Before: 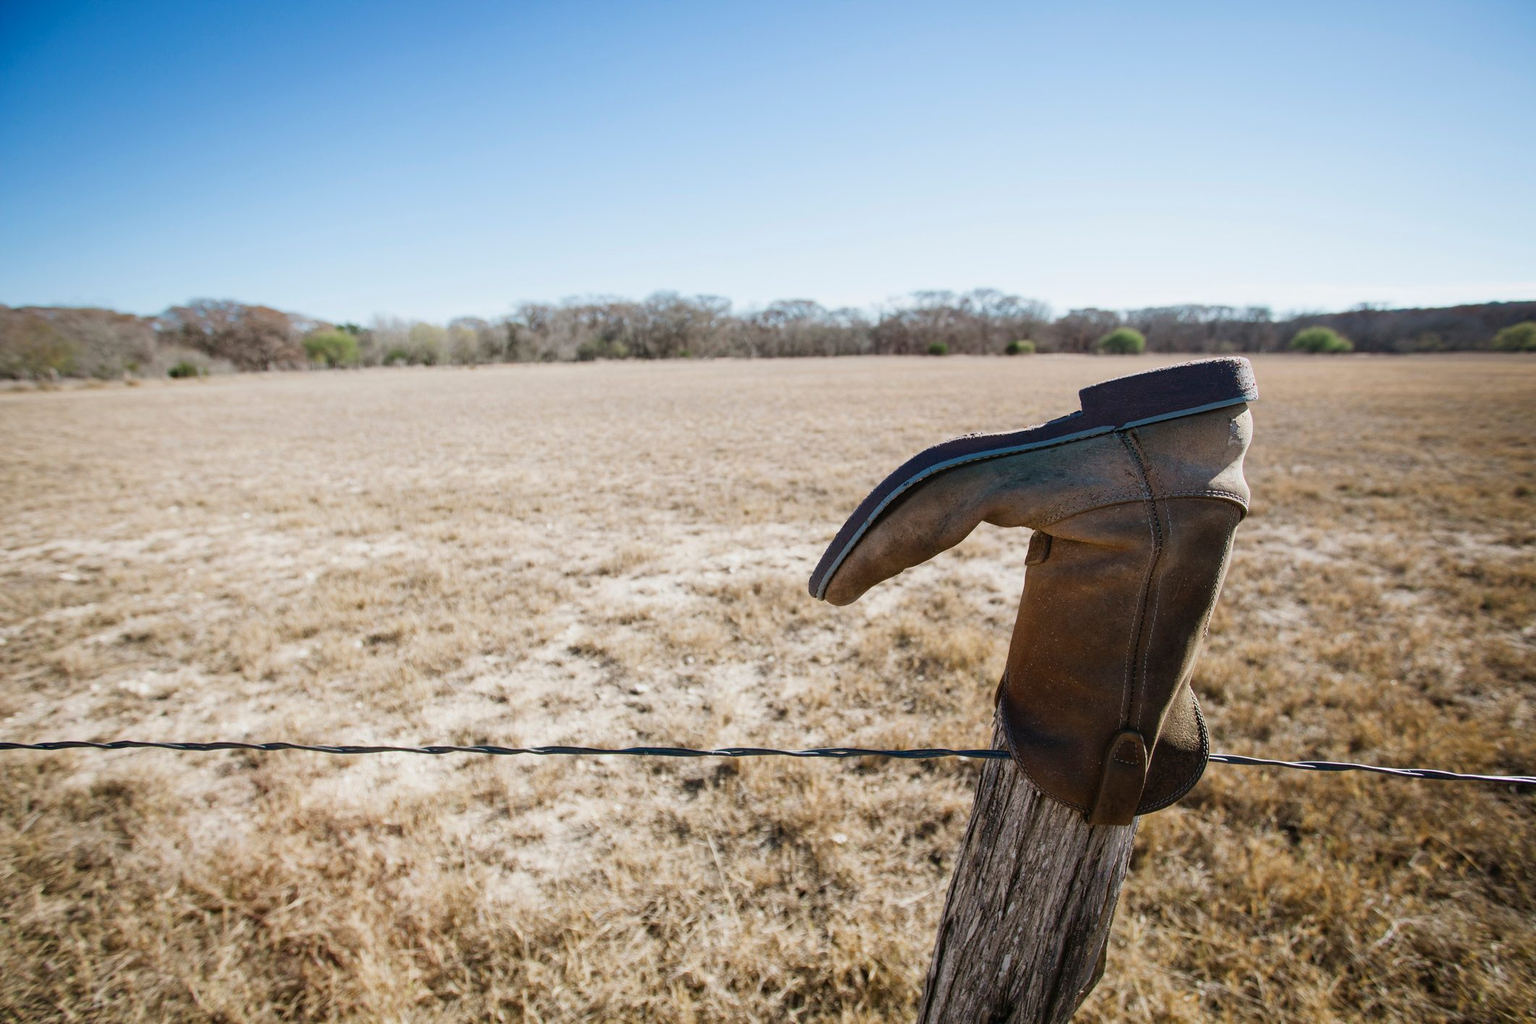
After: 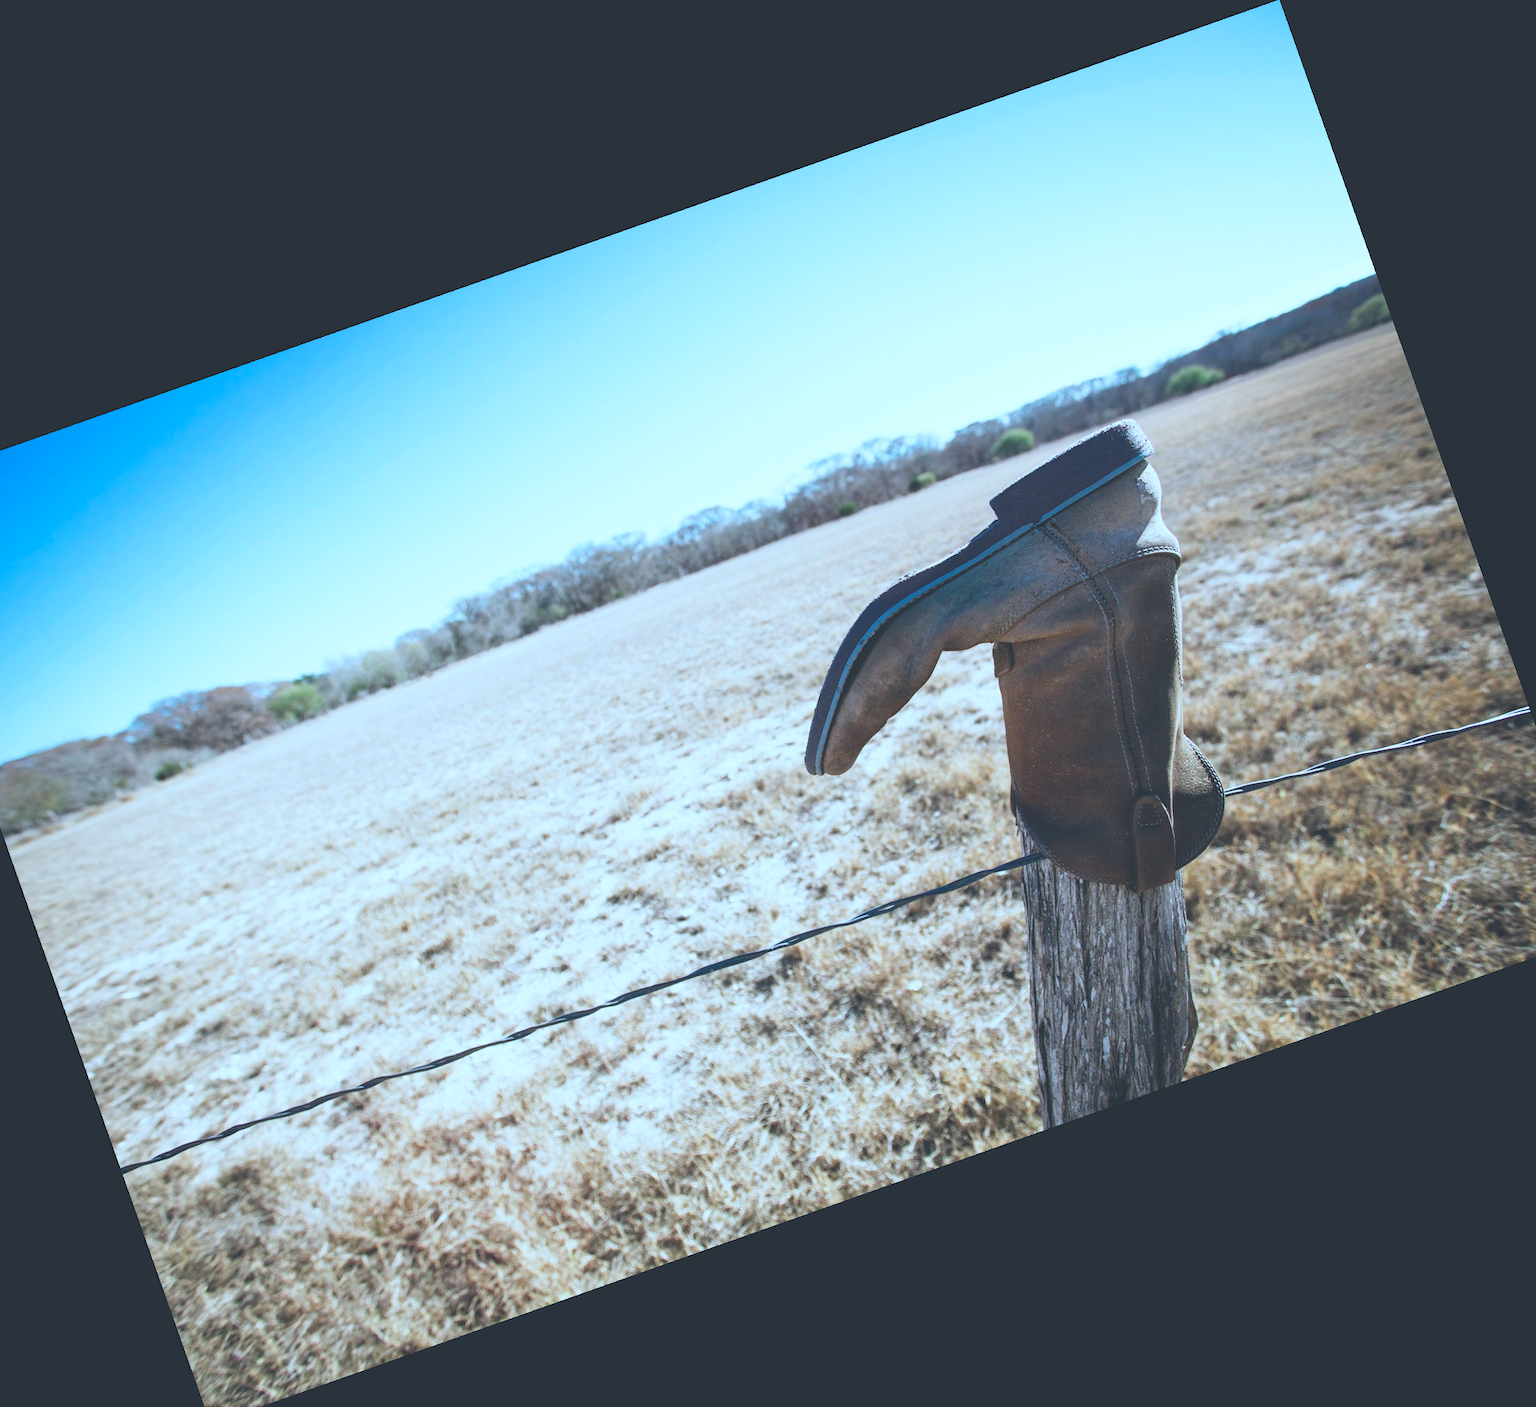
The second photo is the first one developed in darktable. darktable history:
base curve: curves: ch0 [(0, 0) (0.579, 0.807) (1, 1)], preserve colors none
exposure: black level correction -0.025, exposure -0.117 EV, compensate highlight preservation false
crop and rotate: angle 19.43°, left 6.812%, right 4.125%, bottom 1.087%
color correction: highlights a* -10.04, highlights b* -10.37
color calibration: illuminant as shot in camera, x 0.37, y 0.382, temperature 4313.32 K
